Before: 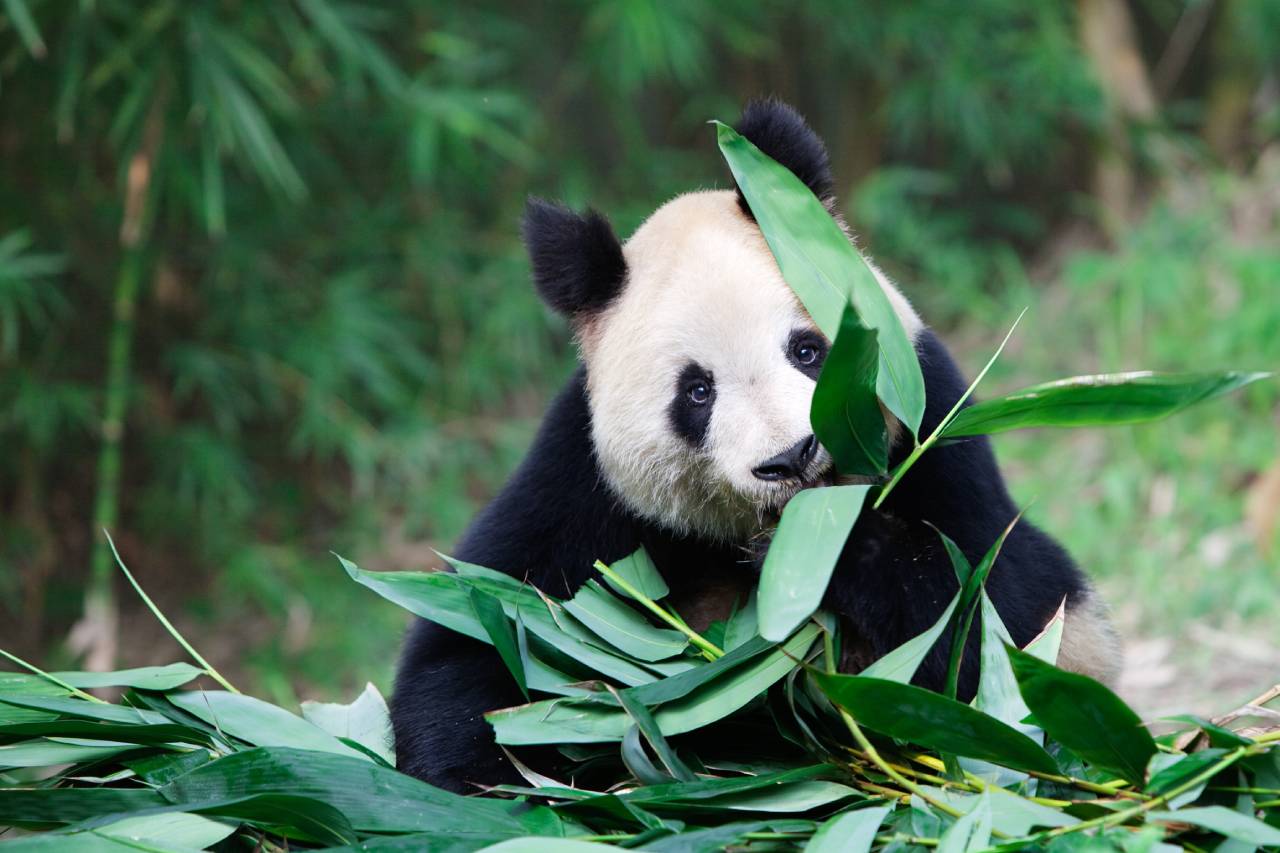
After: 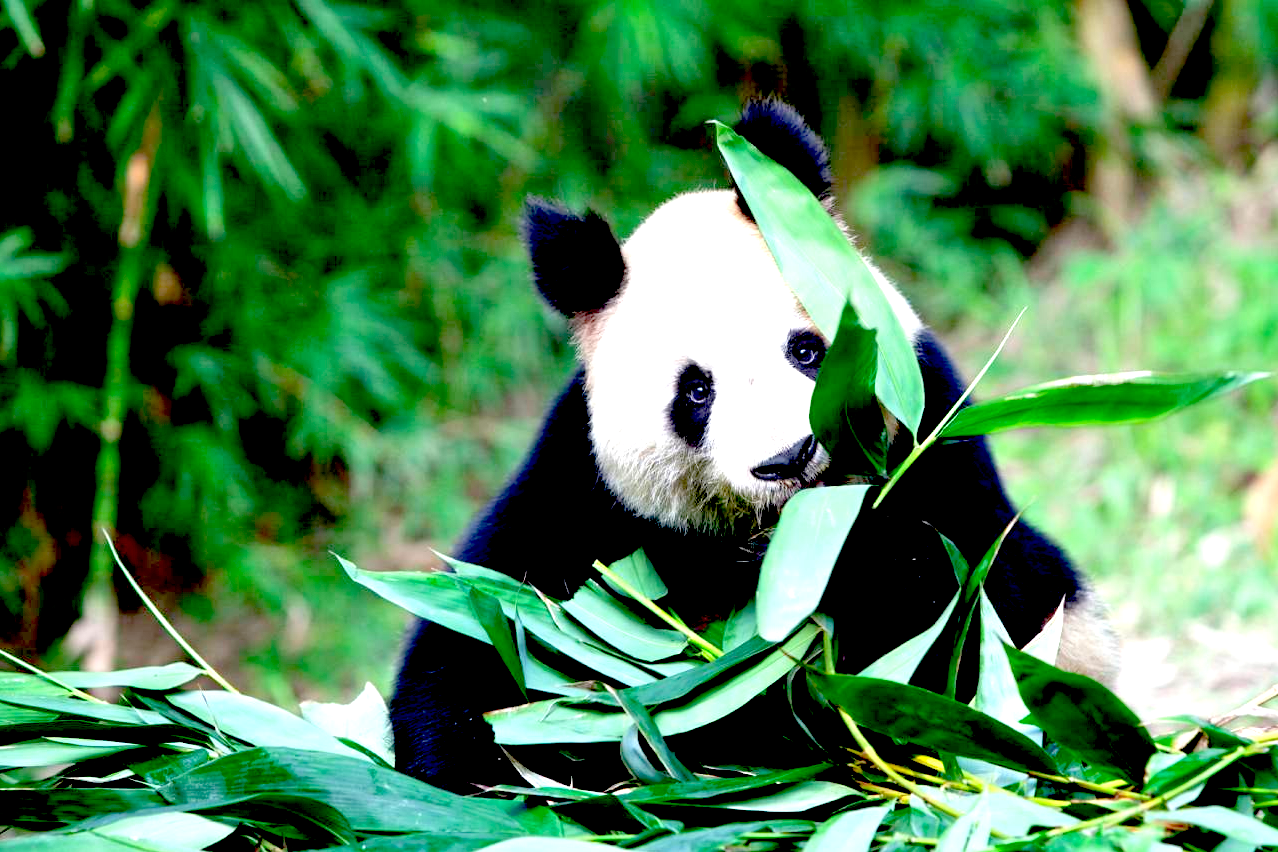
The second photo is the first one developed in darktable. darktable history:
exposure: black level correction 0.037, exposure 0.909 EV, compensate exposure bias true, compensate highlight preservation false
tone equalizer: -8 EV 0.979 EV, -7 EV 0.964 EV, -6 EV 0.981 EV, -5 EV 1.01 EV, -4 EV 1.01 EV, -3 EV 0.731 EV, -2 EV 0.486 EV, -1 EV 0.243 EV
crop and rotate: left 0.152%, bottom 0.013%
